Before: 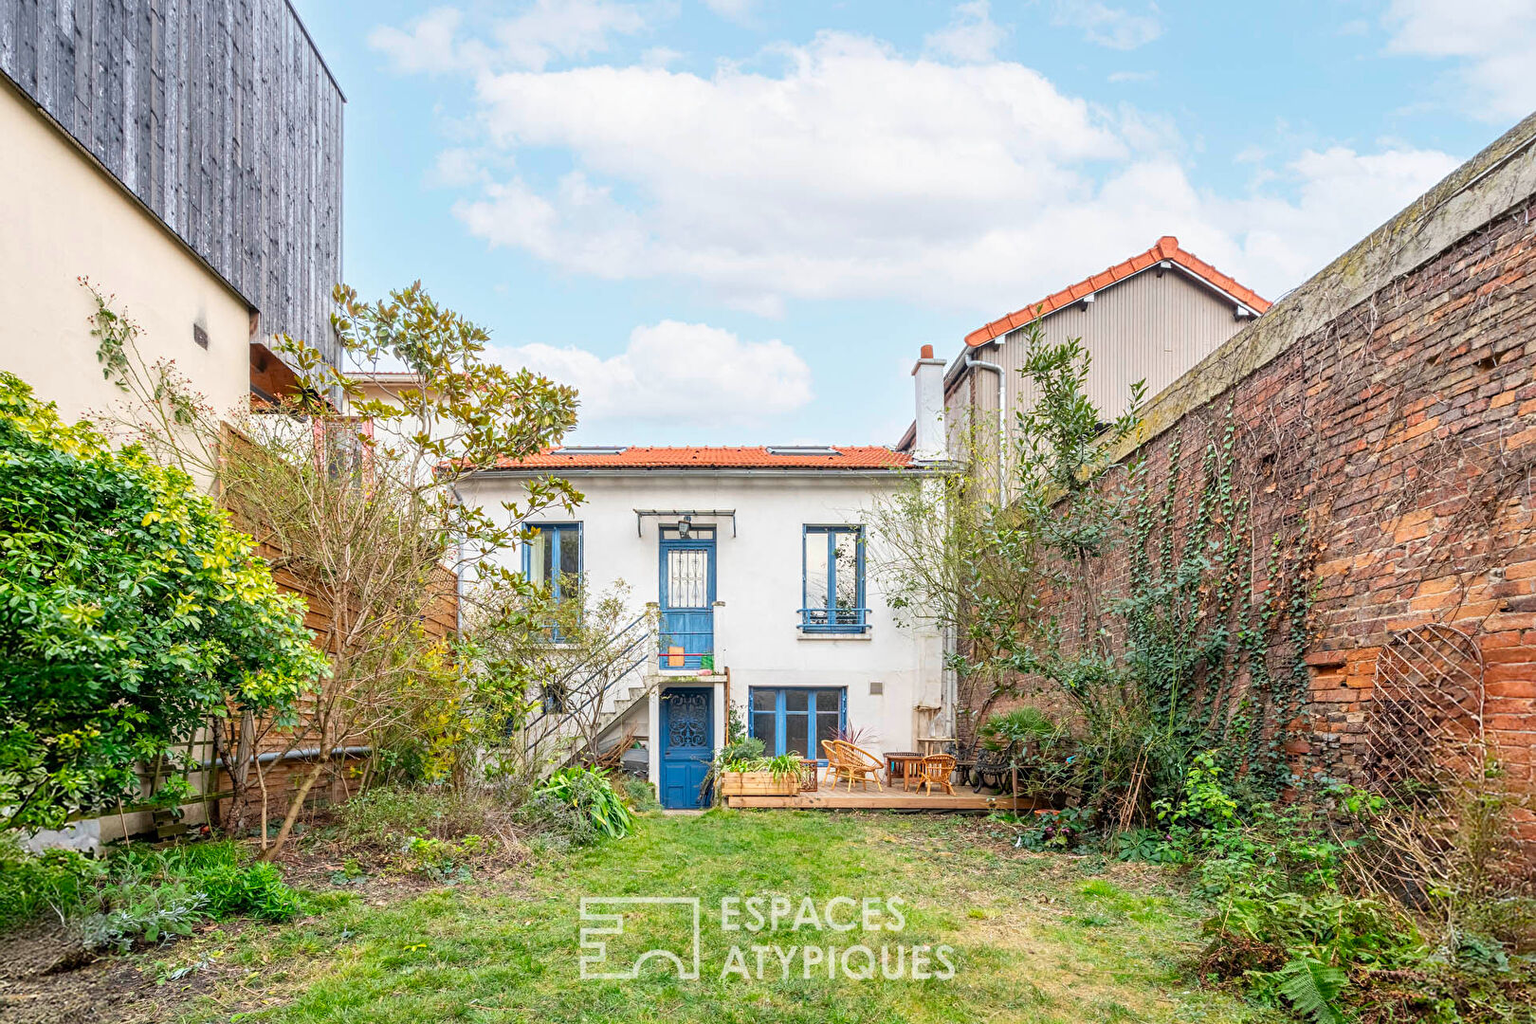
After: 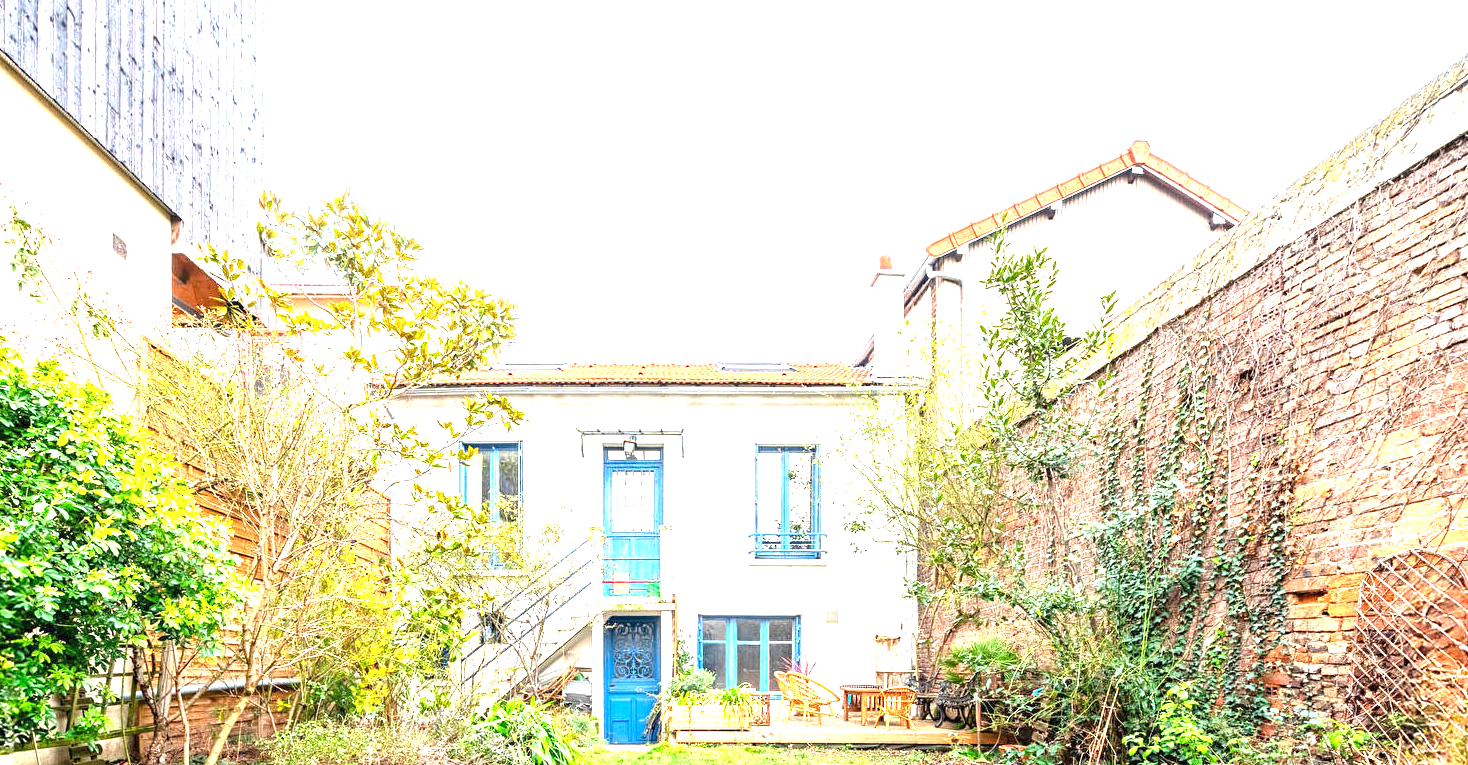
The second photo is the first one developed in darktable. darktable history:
exposure: black level correction 0, exposure 1.916 EV, compensate exposure bias true, compensate highlight preservation false
crop: left 5.723%, top 10.11%, right 3.625%, bottom 19.007%
color balance rgb: perceptual saturation grading › global saturation 0.237%
